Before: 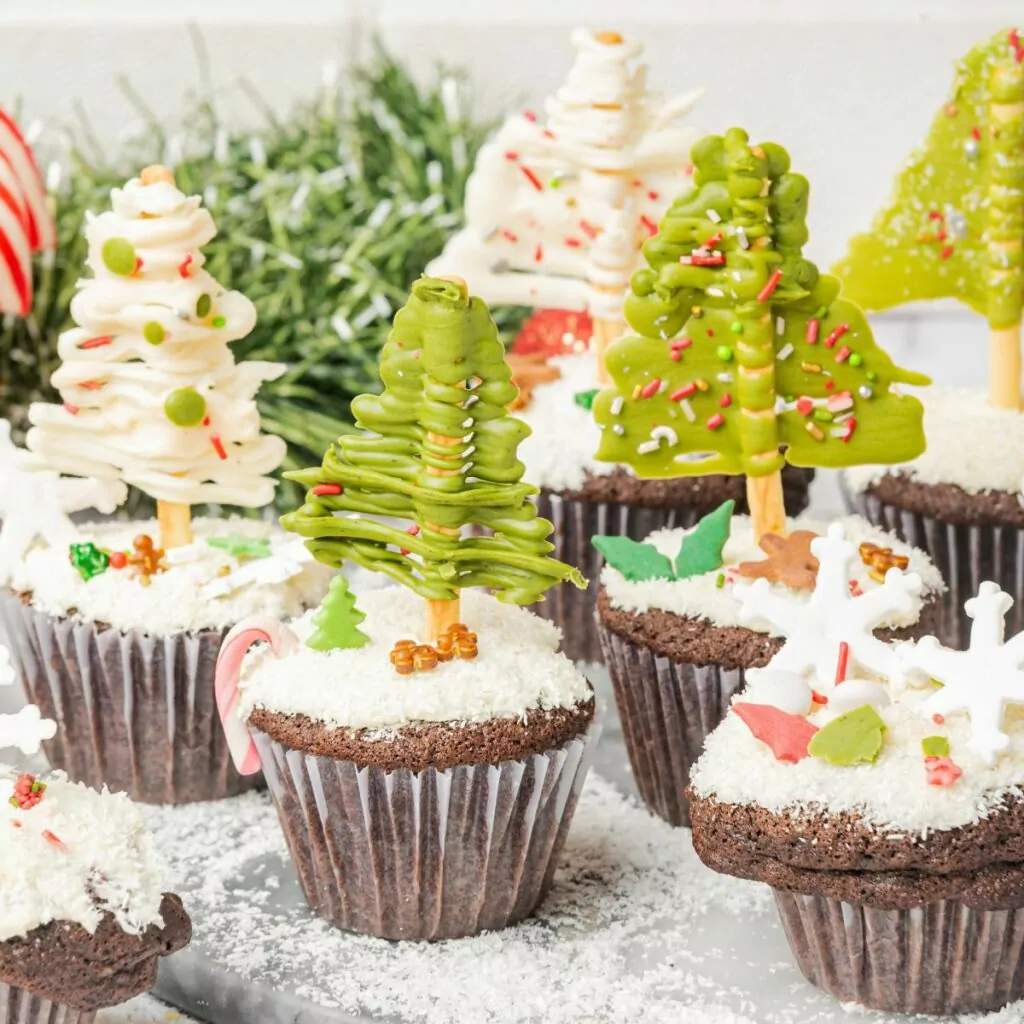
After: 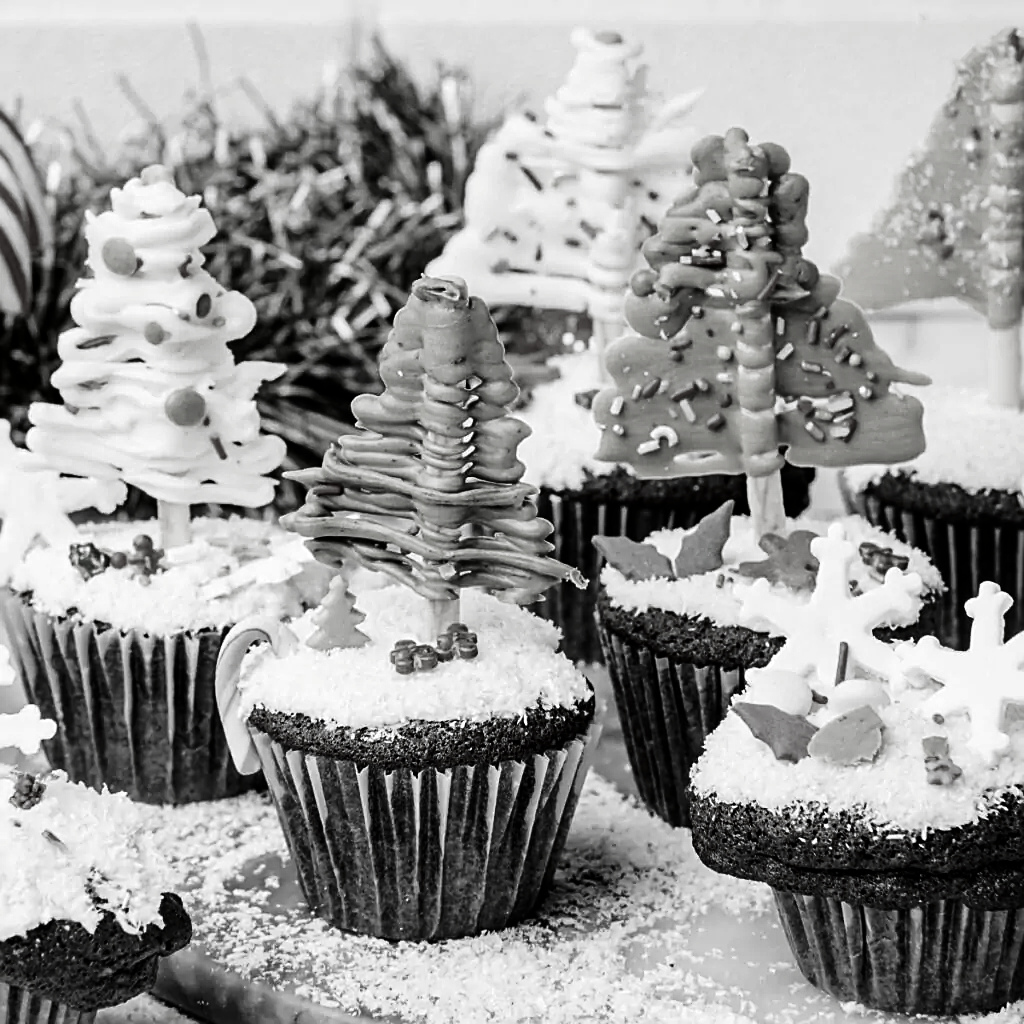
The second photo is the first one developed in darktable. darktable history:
base curve: curves: ch0 [(0, 0) (0.032, 0.025) (0.121, 0.166) (0.206, 0.329) (0.605, 0.79) (1, 1)], preserve colors none
contrast brightness saturation: contrast 0.017, brightness -0.994, saturation -0.983
sharpen: on, module defaults
